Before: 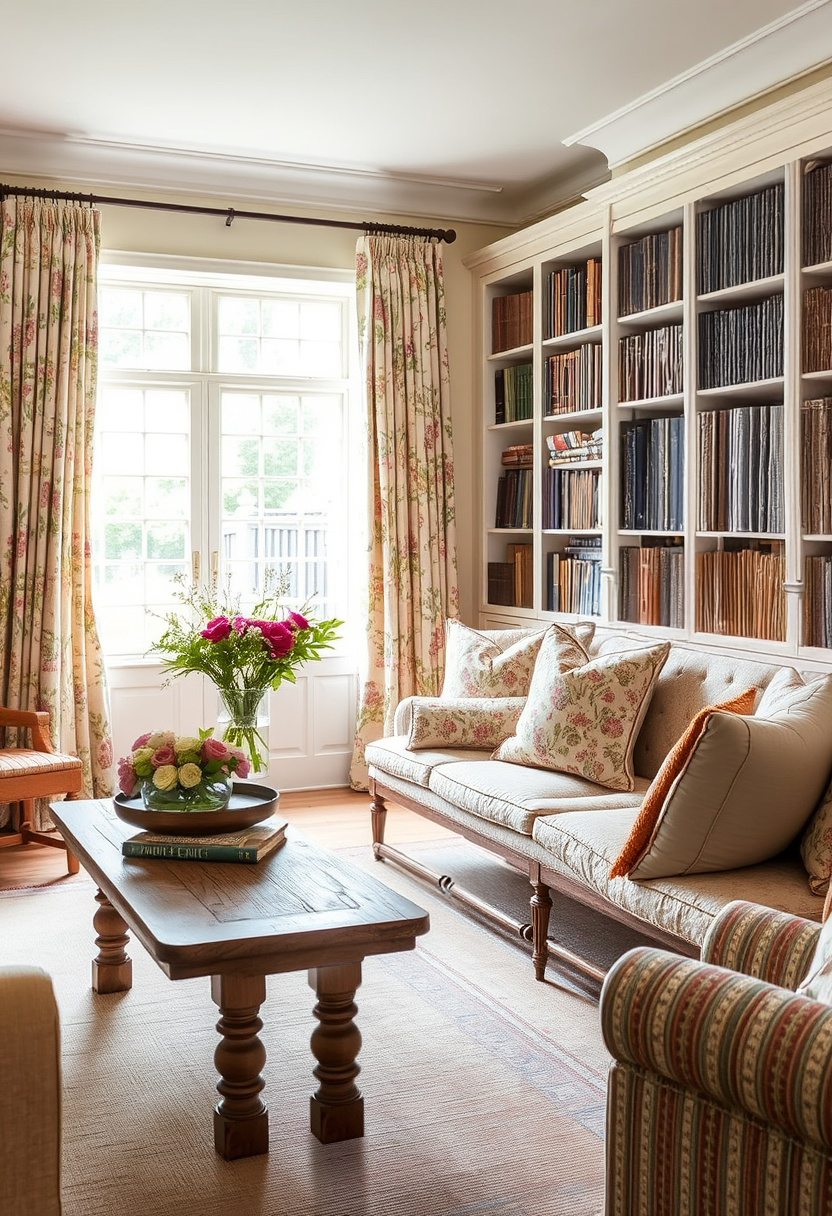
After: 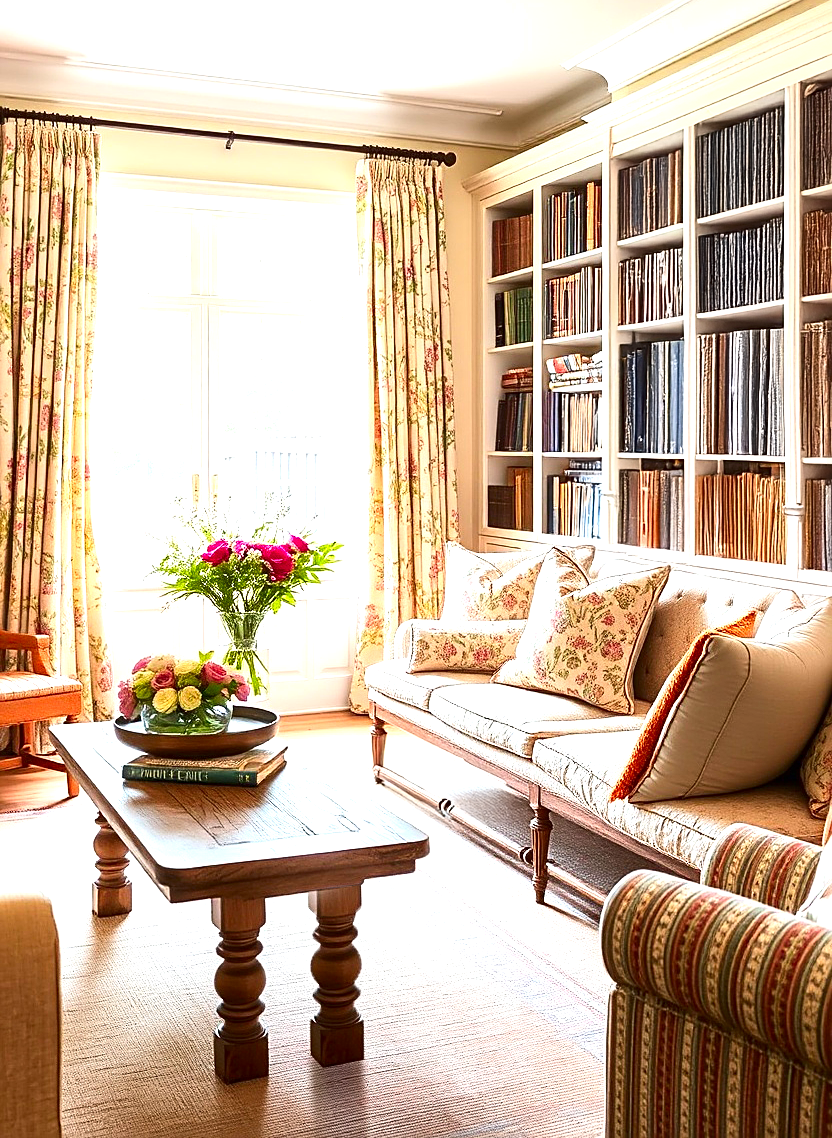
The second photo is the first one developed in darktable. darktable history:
exposure: black level correction 0, exposure 0.95 EV, compensate exposure bias true, compensate highlight preservation false
contrast brightness saturation: contrast 0.174, saturation 0.297
crop and rotate: top 6.34%
sharpen: on, module defaults
